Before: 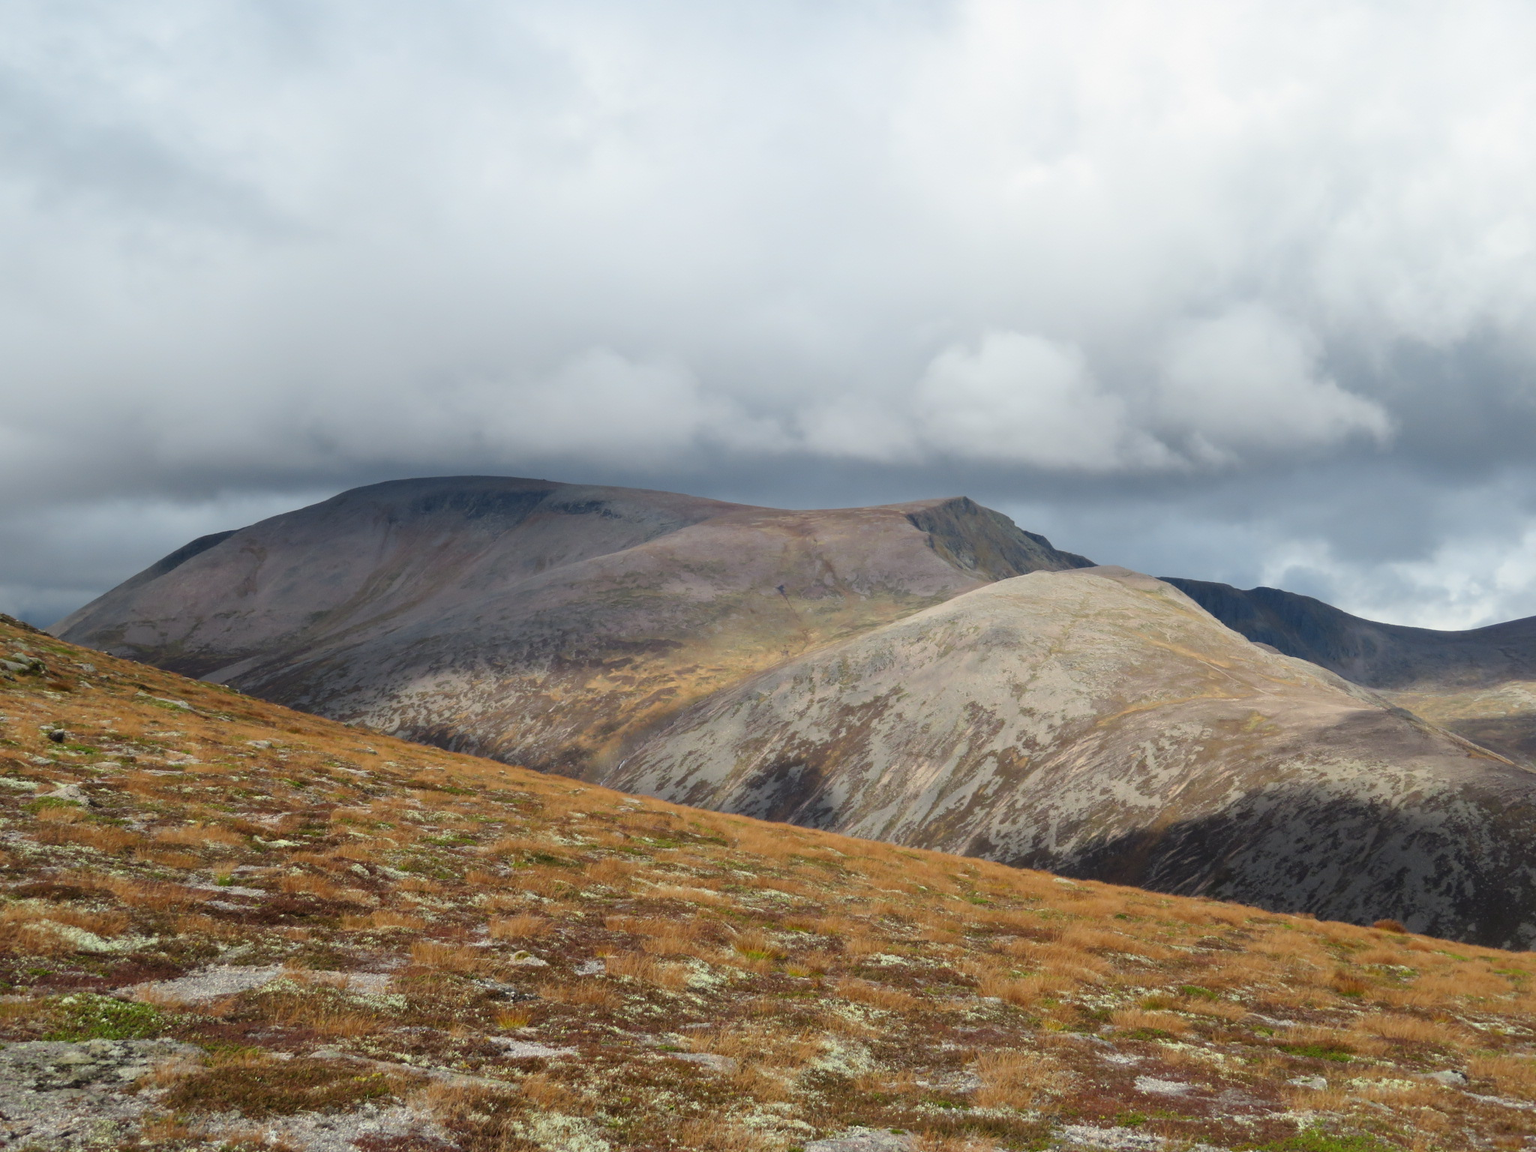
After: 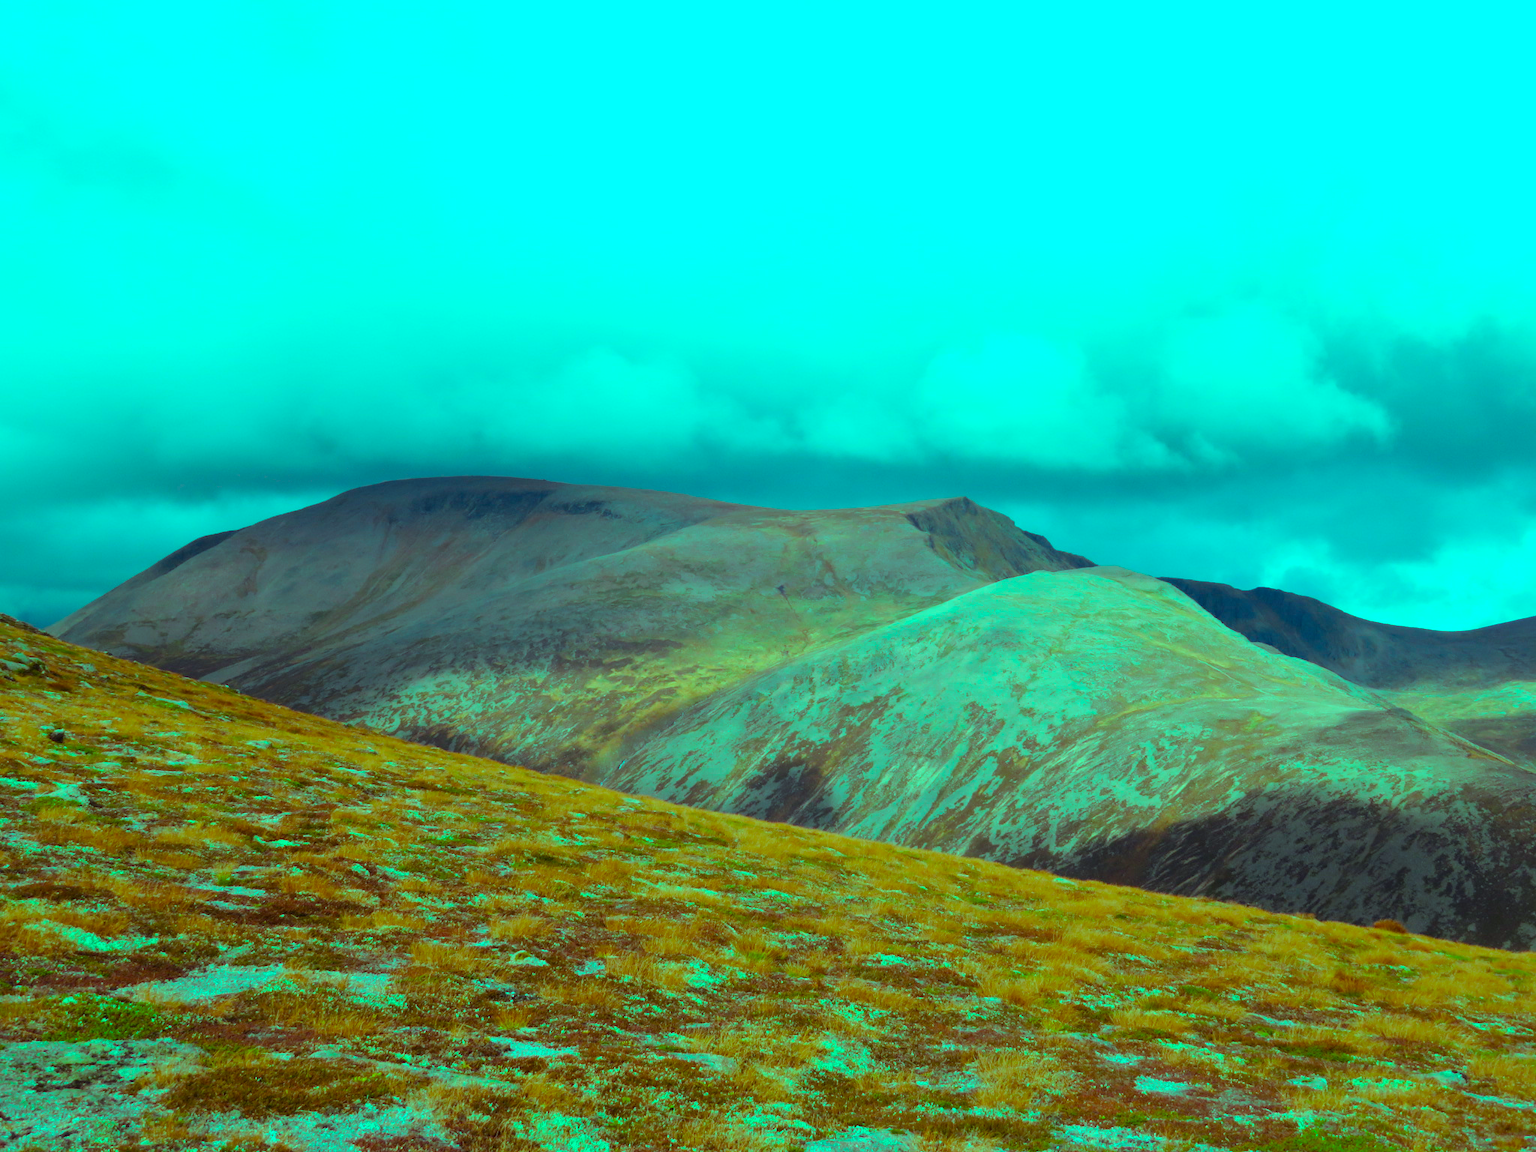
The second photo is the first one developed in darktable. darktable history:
color balance rgb: highlights gain › luminance 19.811%, highlights gain › chroma 13.151%, highlights gain › hue 172.54°, perceptual saturation grading › global saturation 36.577%, perceptual saturation grading › shadows 35.549%
